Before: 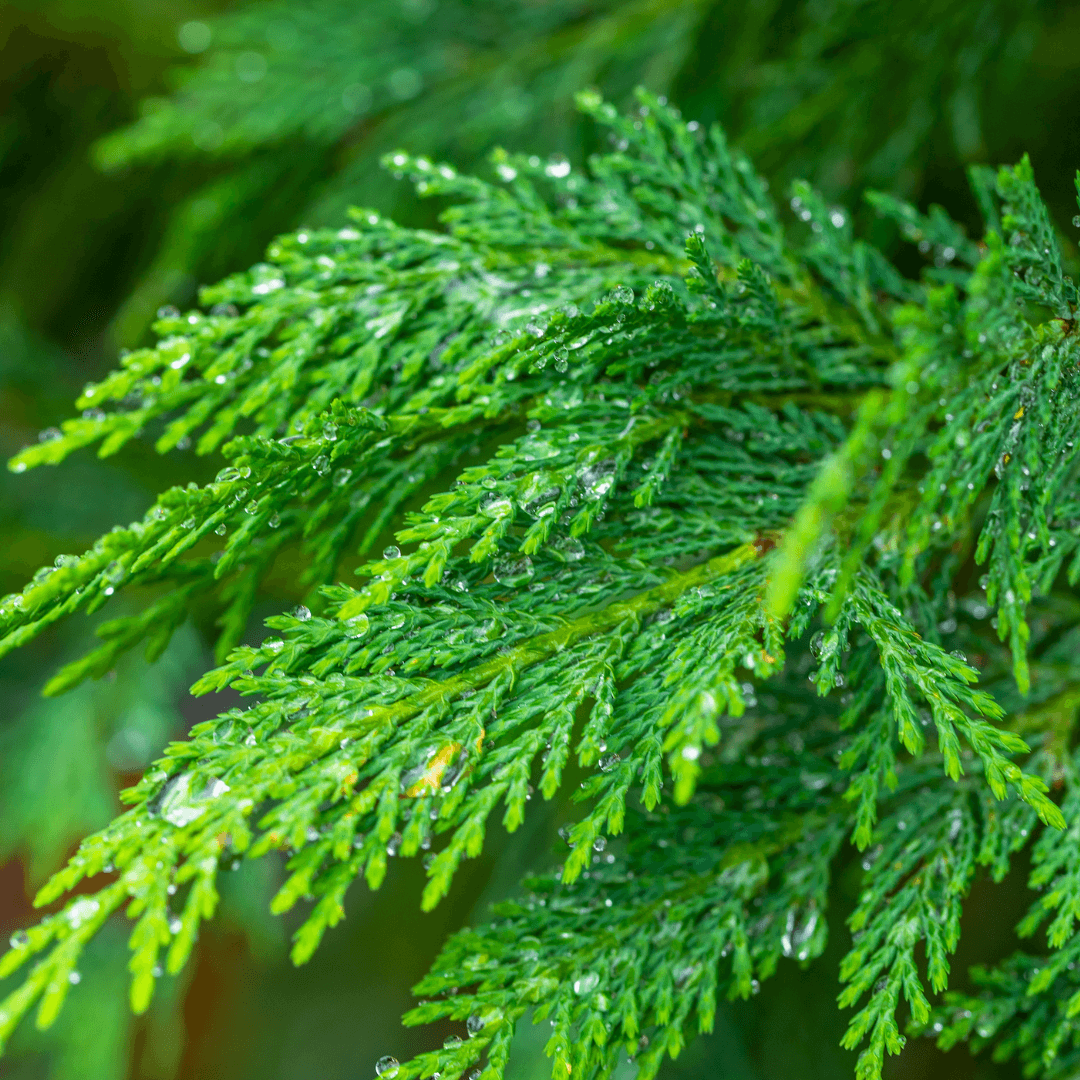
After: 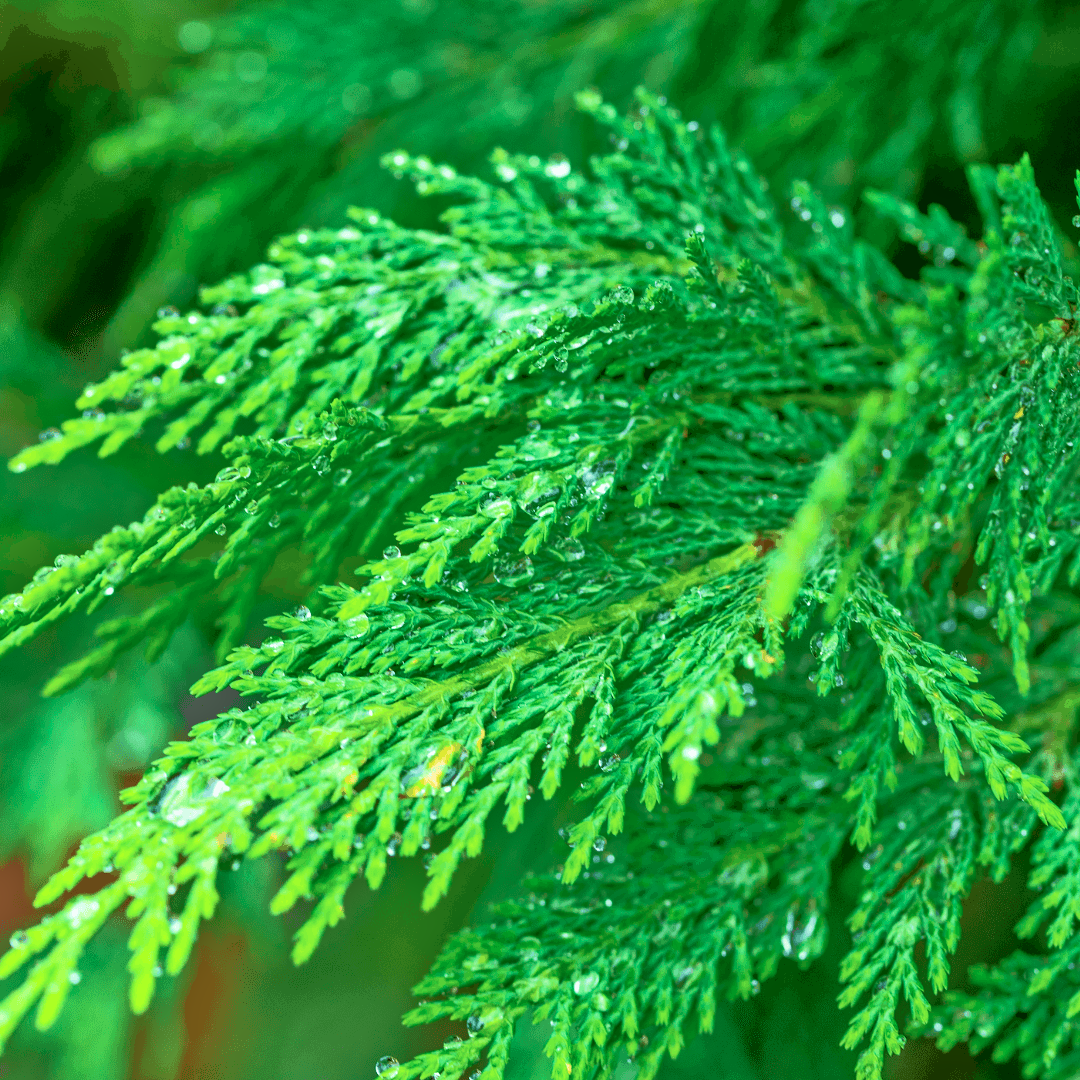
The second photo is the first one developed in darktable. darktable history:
tone curve: curves: ch0 [(0, 0.013) (0.104, 0.103) (0.258, 0.267) (0.448, 0.487) (0.709, 0.794) (0.895, 0.915) (0.994, 0.971)]; ch1 [(0, 0) (0.335, 0.298) (0.446, 0.413) (0.488, 0.484) (0.515, 0.508) (0.584, 0.623) (0.635, 0.661) (1, 1)]; ch2 [(0, 0) (0.314, 0.306) (0.436, 0.447) (0.502, 0.503) (0.538, 0.541) (0.568, 0.603) (0.641, 0.635) (0.717, 0.701) (1, 1)], color space Lab, independent channels, preserve colors none
velvia: on, module defaults
tone equalizer: -8 EV -0.528 EV, -7 EV -0.319 EV, -6 EV -0.083 EV, -5 EV 0.413 EV, -4 EV 0.985 EV, -3 EV 0.791 EV, -2 EV -0.01 EV, -1 EV 0.14 EV, +0 EV -0.012 EV, smoothing 1
